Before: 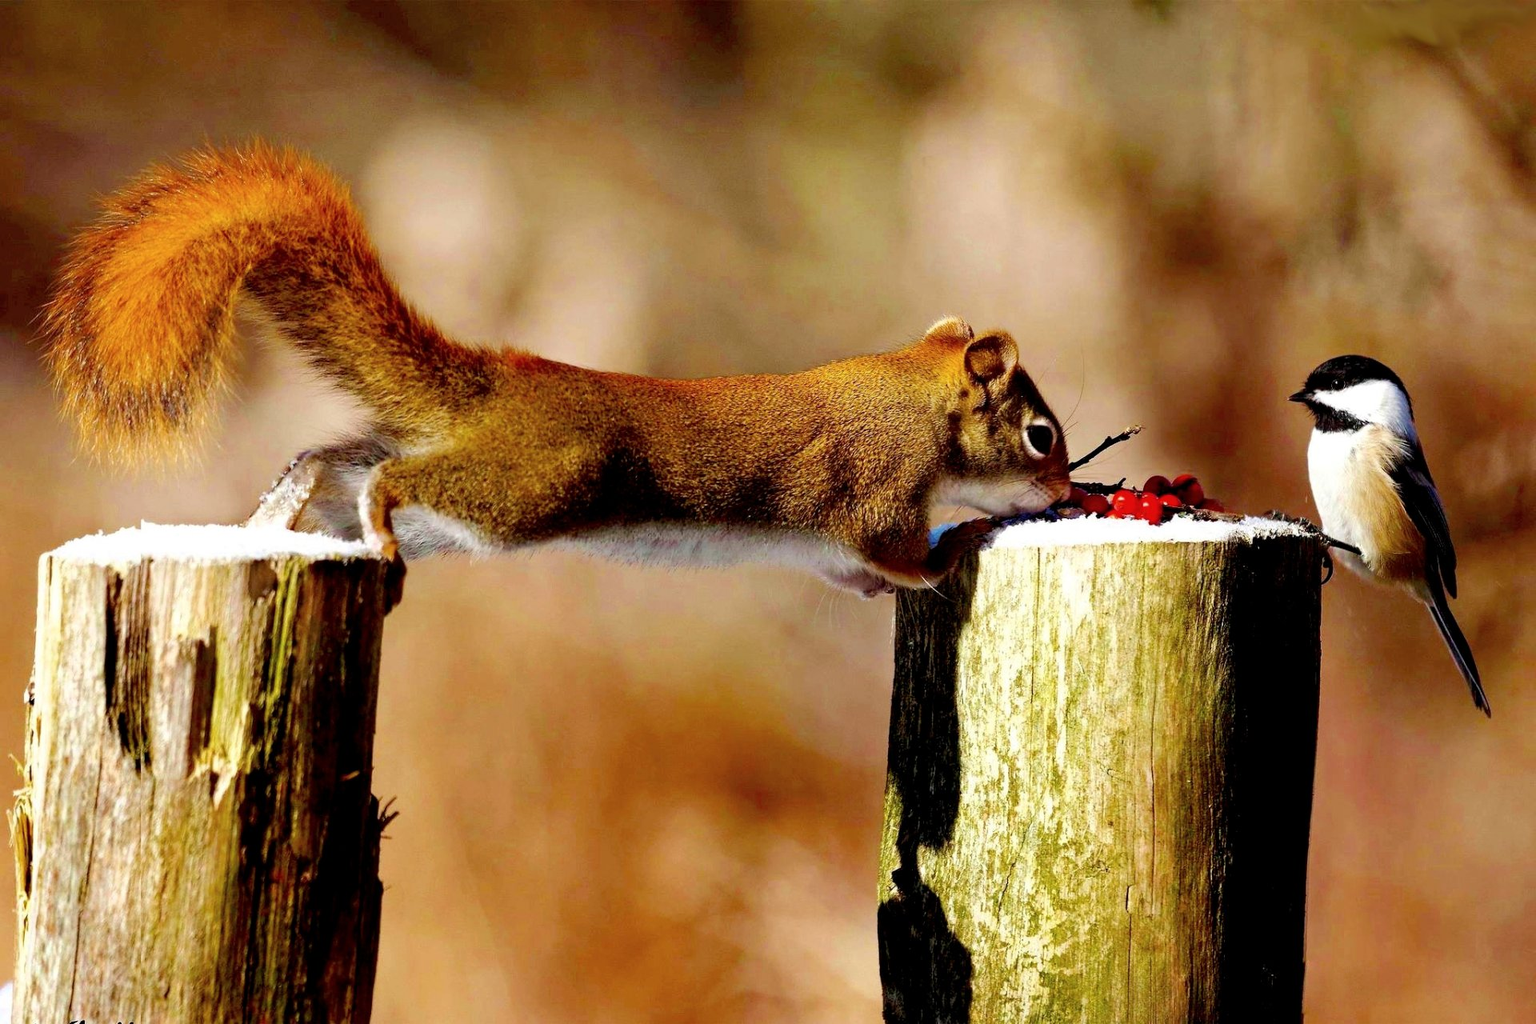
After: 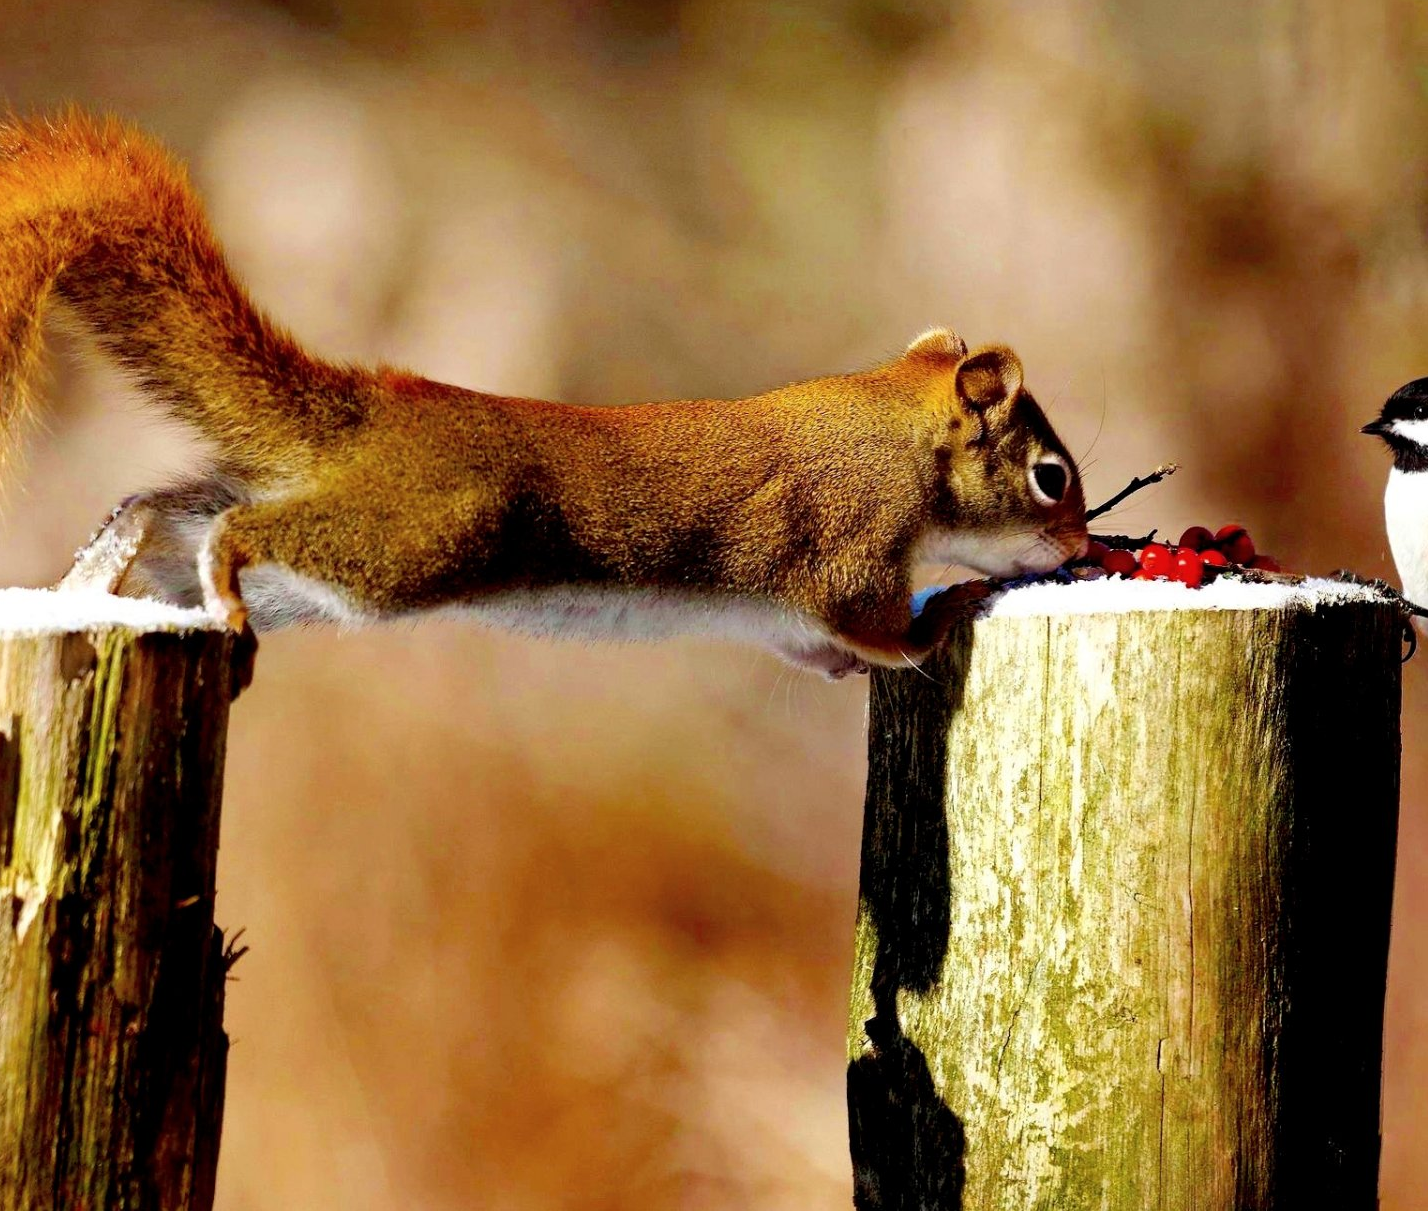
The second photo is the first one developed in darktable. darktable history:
crop and rotate: left 13.061%, top 5.39%, right 12.533%
